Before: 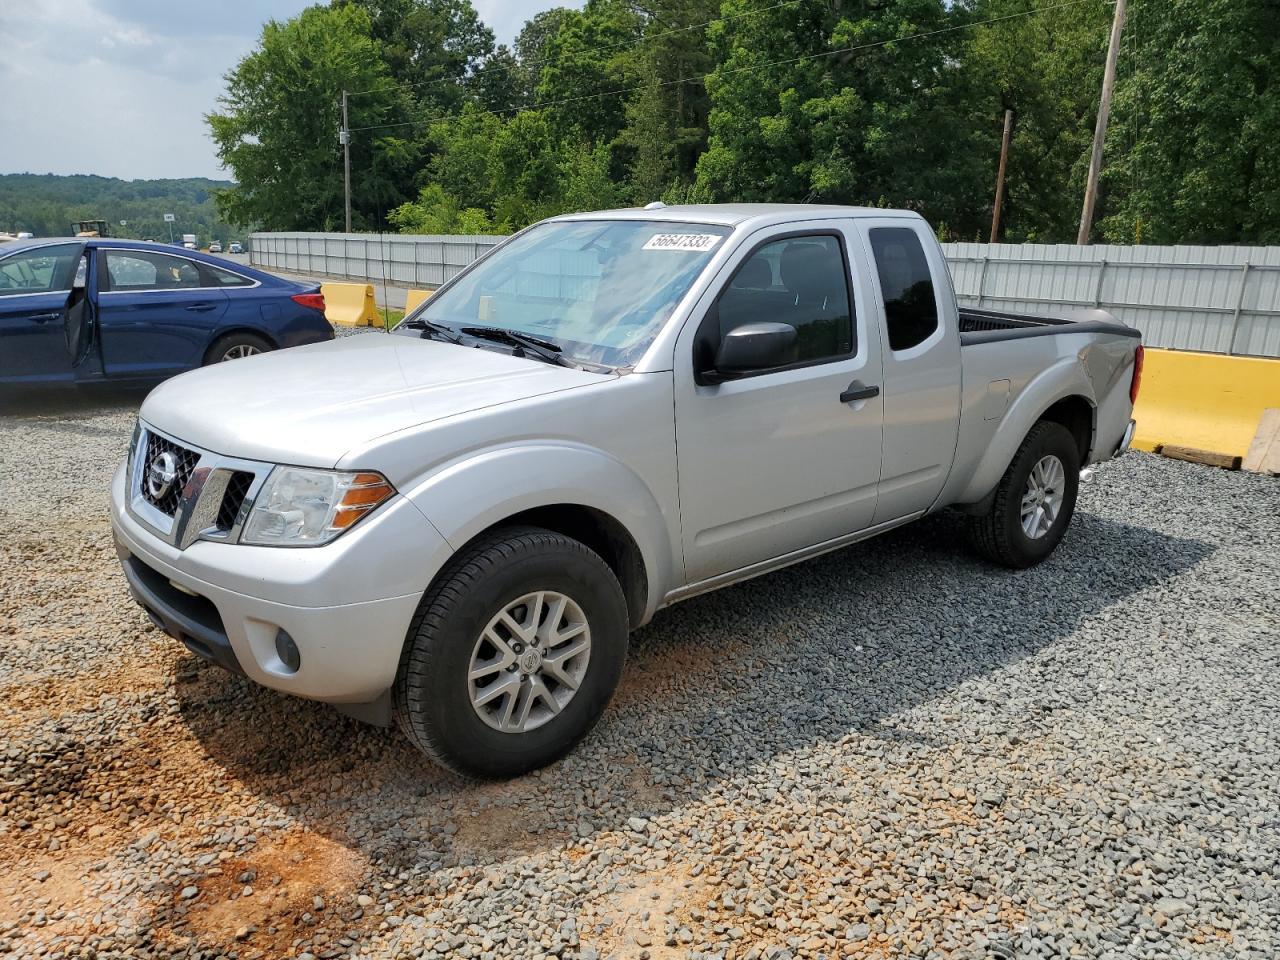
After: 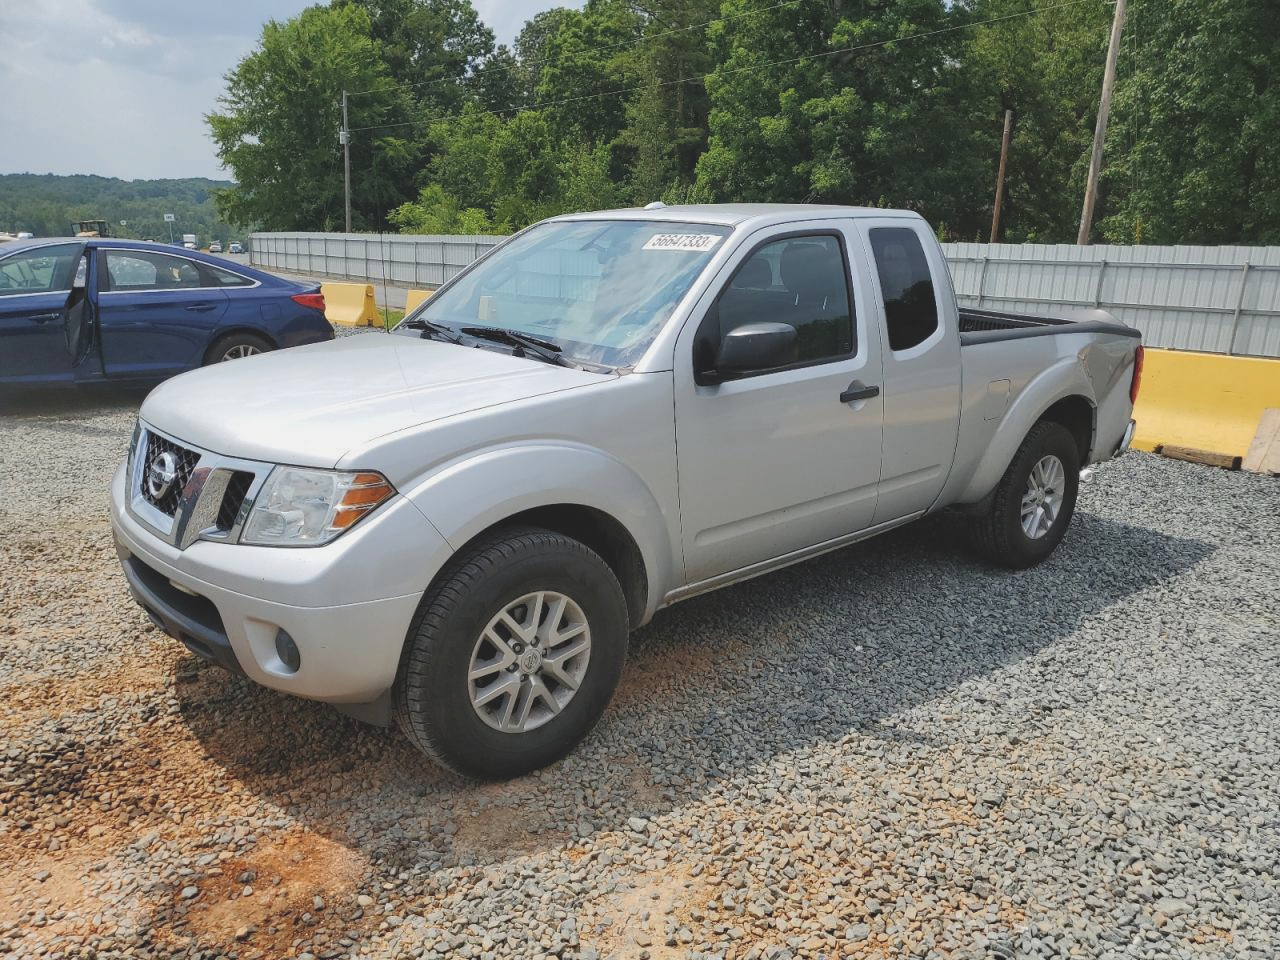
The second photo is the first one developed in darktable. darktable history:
color balance "[washed effect]": lift [1.01, 1, 1, 1], gamma [1.097, 1, 1, 1], gain [0.85, 1, 1, 1]
